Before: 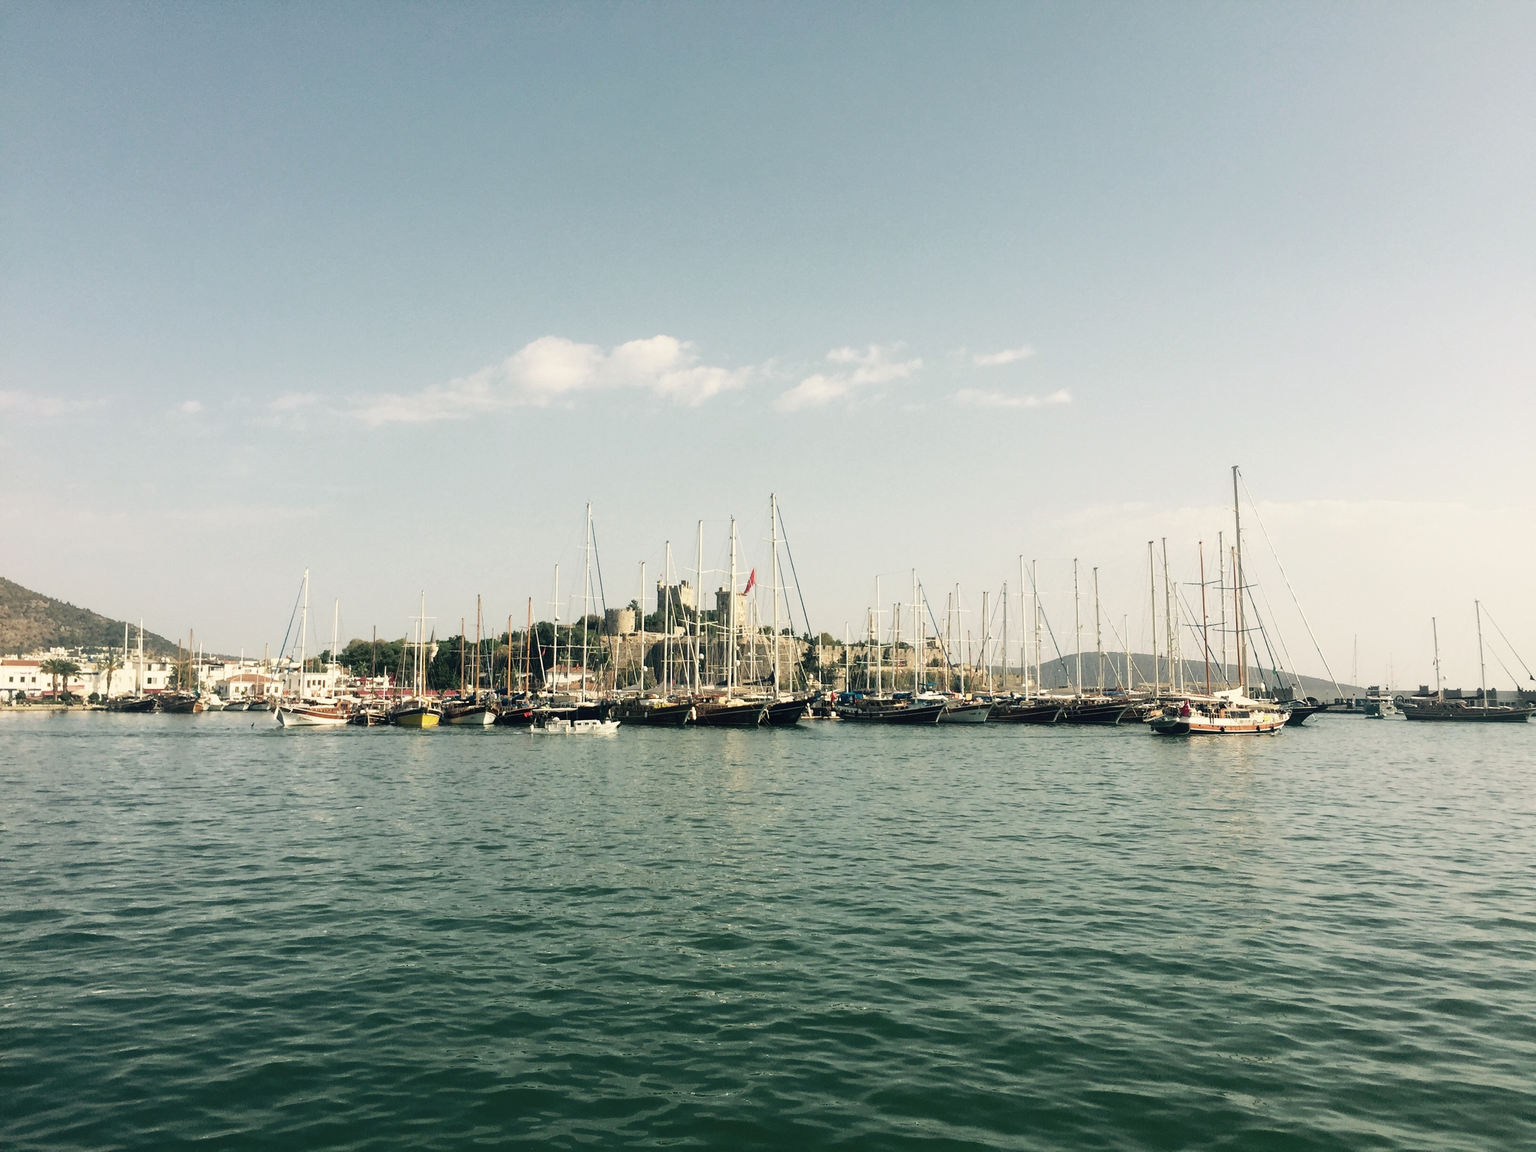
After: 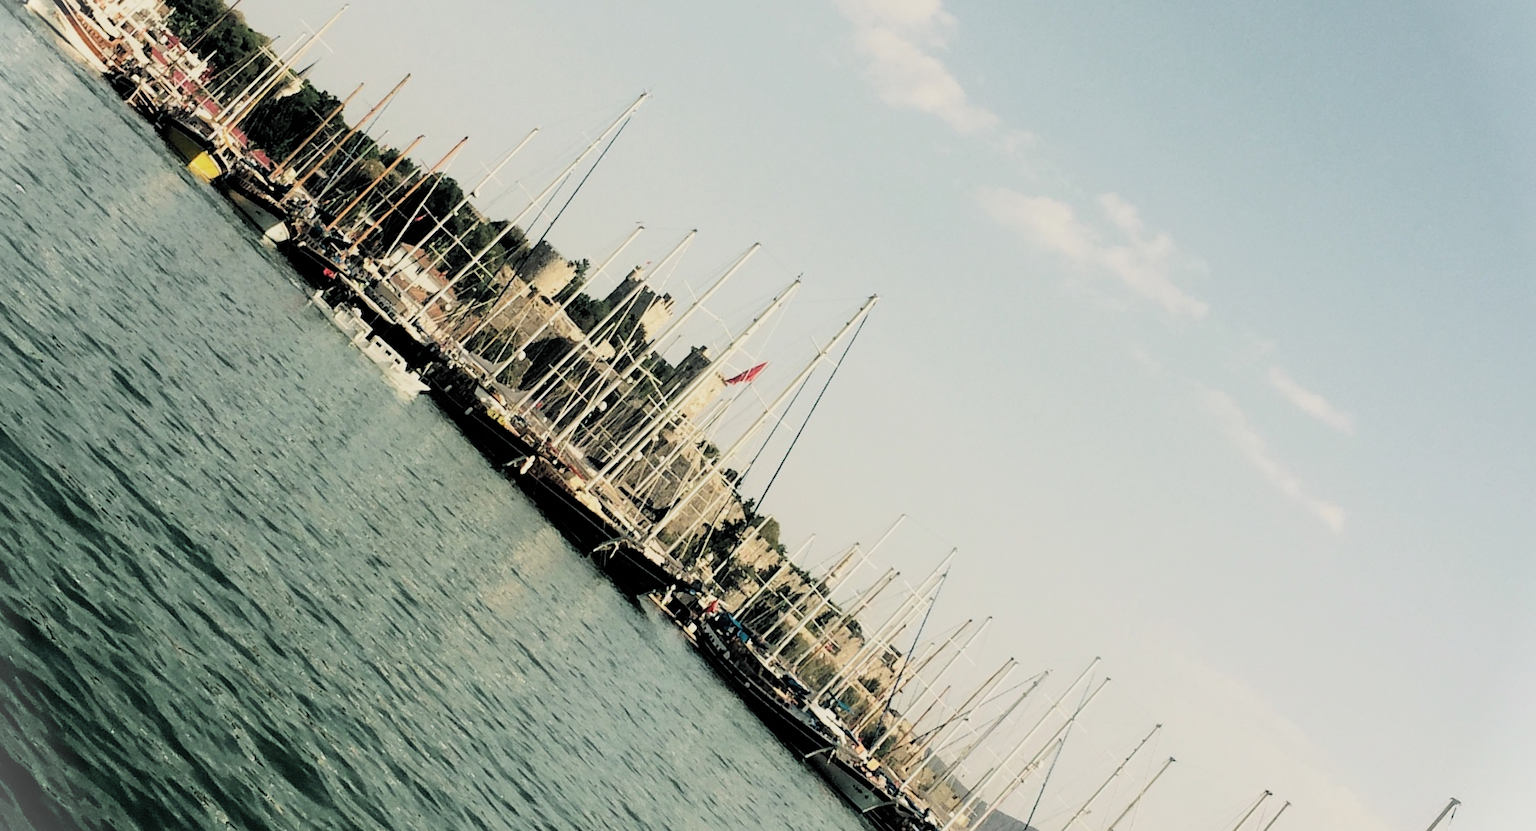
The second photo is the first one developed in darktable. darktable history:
vignetting: fall-off start 99.93%, brightness 0.305, saturation 0
filmic rgb: black relative exposure -5 EV, white relative exposure 3.95 EV, hardness 2.89, contrast 1.297, highlights saturation mix -10.05%, color science v6 (2022)
crop and rotate: angle -44.38°, top 16.66%, right 0.784%, bottom 11.697%
